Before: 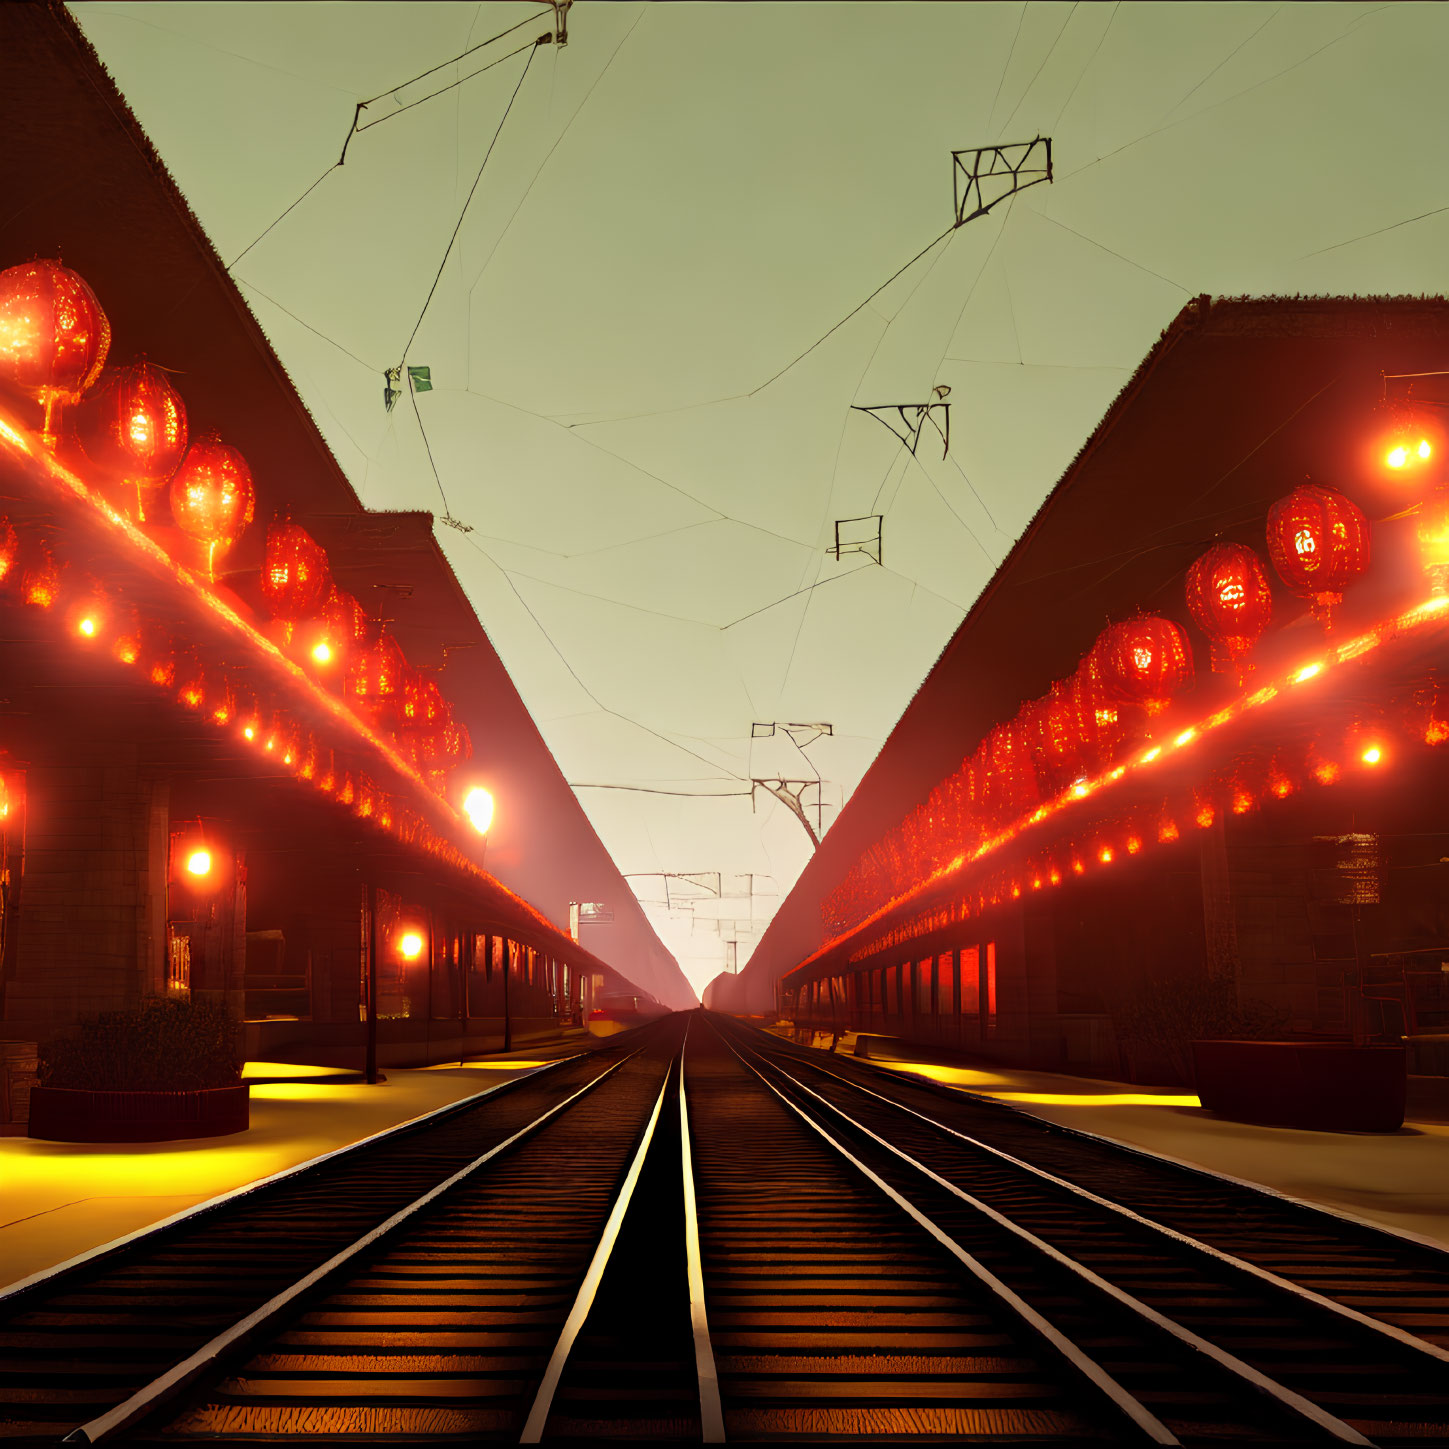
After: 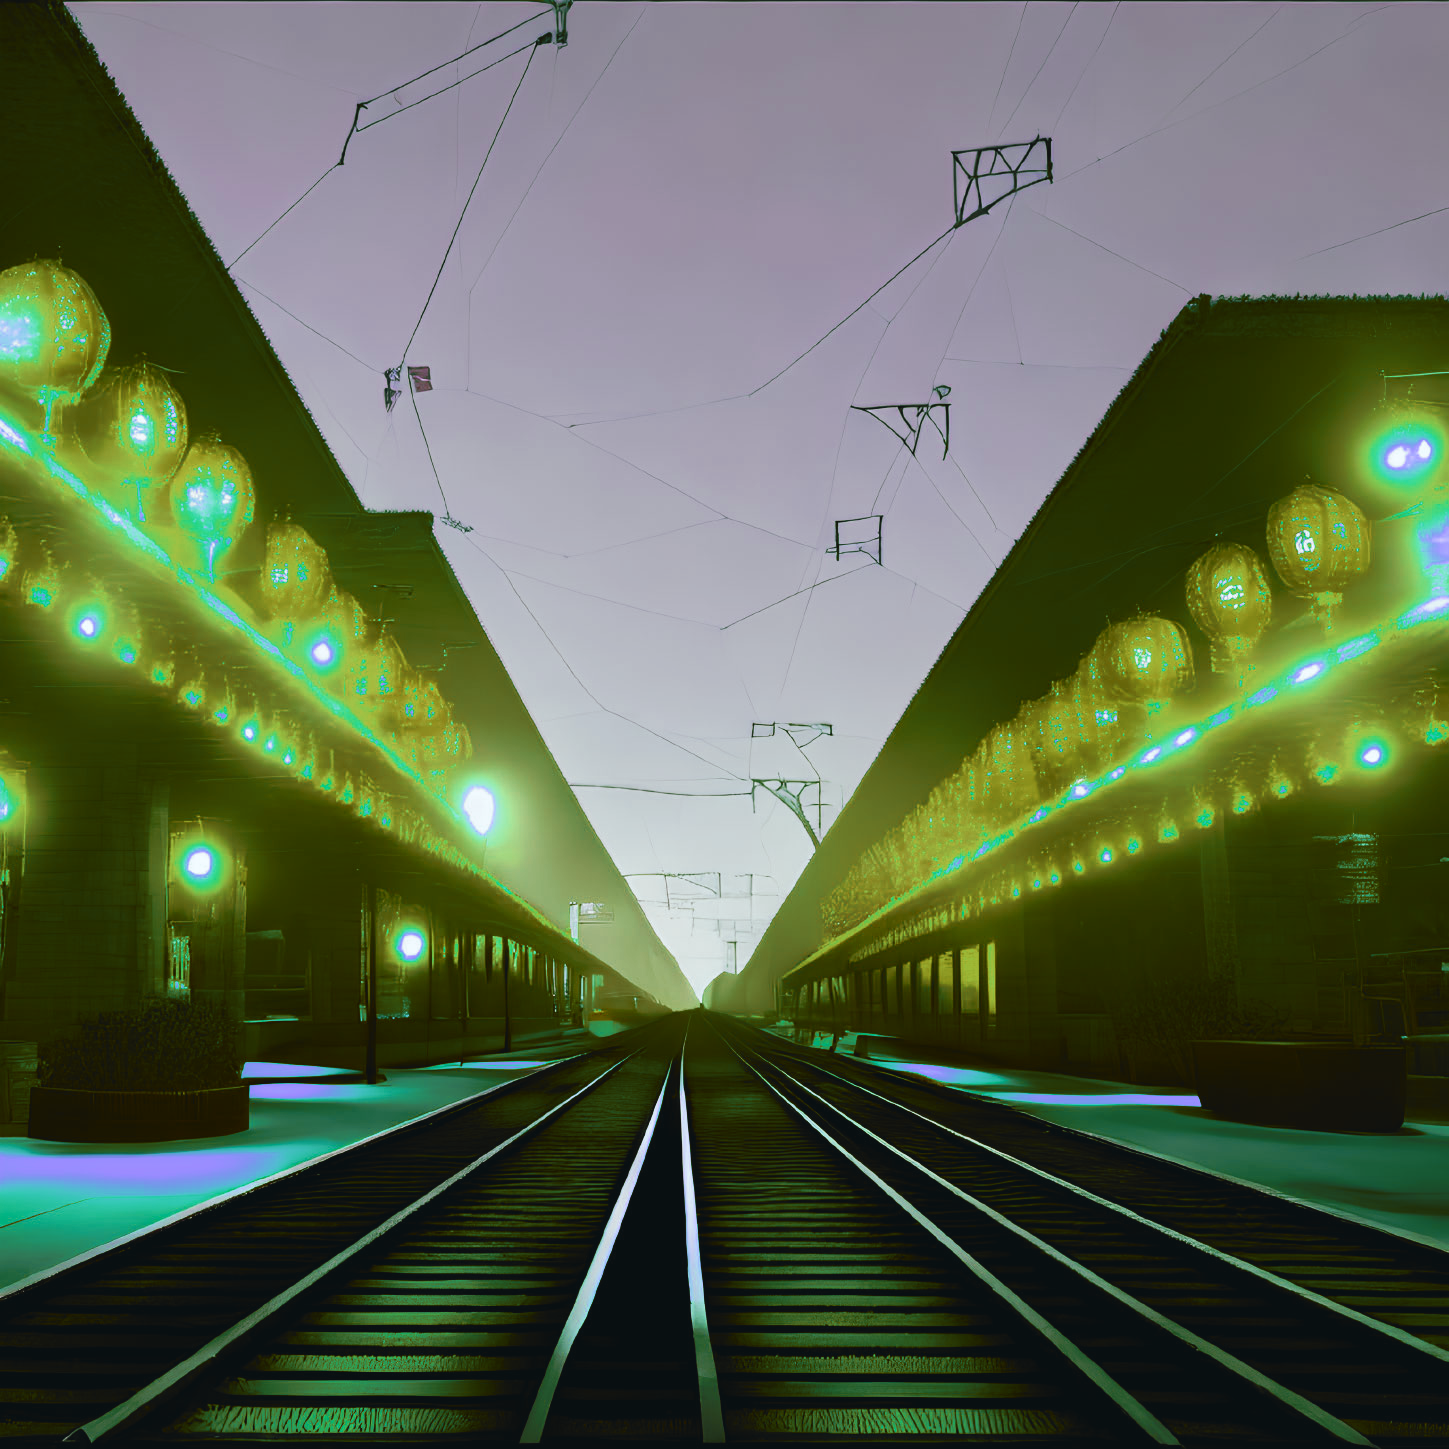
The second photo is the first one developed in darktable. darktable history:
tone curve: curves: ch0 [(0, 0) (0.003, 0.012) (0.011, 0.015) (0.025, 0.027) (0.044, 0.045) (0.069, 0.064) (0.1, 0.093) (0.136, 0.133) (0.177, 0.177) (0.224, 0.221) (0.277, 0.272) (0.335, 0.342) (0.399, 0.398) (0.468, 0.462) (0.543, 0.547) (0.623, 0.624) (0.709, 0.711) (0.801, 0.792) (0.898, 0.889) (1, 1)], preserve colors none
color look up table: target L [87.96, 65.56, 78.19, 64.75, 86.8, 86.76, 63.27, 63.39, 66.59, 57.81, 30.56, 30.8, 15.93, 10.76, 200.35, 88.77, 76.41, 85.1, 66.29, 76.9, 75.61, 73.64, 49.93, 66.98, 44.9, 33.01, 31.18, 14.66, 91.59, 80.74, 64.27, 58.39, 73.86, 53.47, 54.04, 42.35, 46.83, 31.86, 53.65, 53.13, 22.93, 12.4, 91.13, 87.38, 85.12, 77.79, 62.05, 54.7, 22.55], target a [6.751, 9.99, 32.37, 36.36, -77.77, -43.58, 64.23, 18.33, 11.09, 7.196, 32.94, -29.94, 34.83, -0.057, 0, -16.25, -28.7, -8.111, -7.152, 7.575, -34.17, -59.03, 60.23, -2.776, 28.91, -22.62, -26.07, -5.585, 6.21, -10.31, 36.11, 78.38, -28.82, 42.61, -1.126, 49.7, -15.02, 53.9, -10.85, 8.169, 22.32, 10.1, -16.28, -57.5, -46.67, -20.89, -48.48, -29.1, -14.32], target b [-11.76, -48.44, 12.82, -46.1, 80.1, 35.43, -32.44, -6.579, 69.35, 30.26, -39.15, 22.25, 26.04, -4.78, 0, 7.78, -9.102, 26.19, -6.733, 37.37, 40.16, 43.55, 55.58, 60.61, 51.92, 20.66, 13.69, 20.73, 1.777, -22.93, -34.64, -3.088, -36.67, 34.01, 1.106, -63.25, -23.31, 15.93, -45.43, -71.1, 25.61, -36.22, -3.757, 0.881, -20.52, -16.47, 17.87, -13.44, -11.44], num patches 49
